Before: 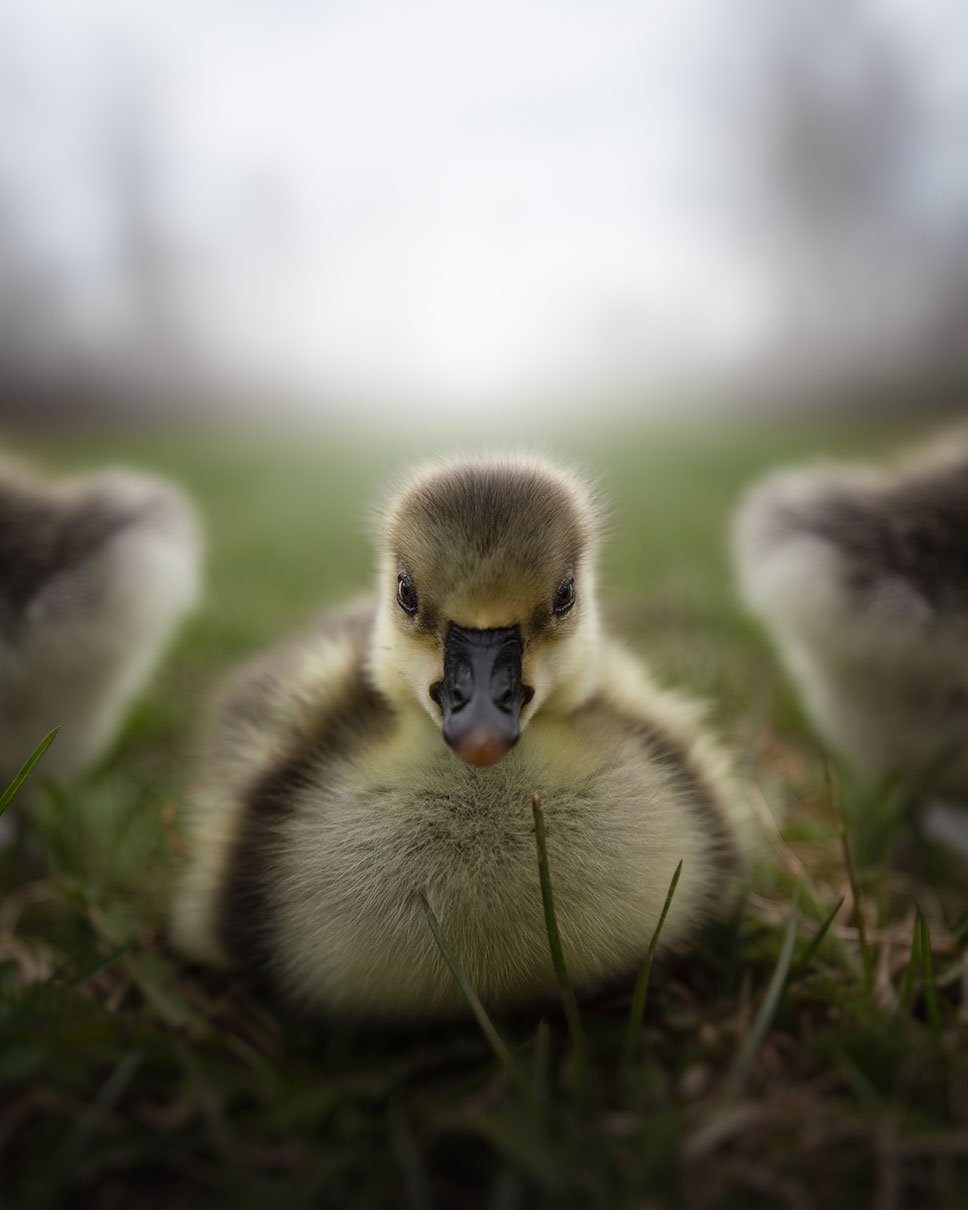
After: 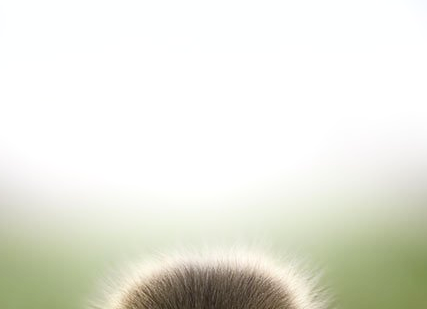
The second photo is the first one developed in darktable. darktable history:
exposure: exposure 0.377 EV, compensate highlight preservation false
haze removal: compatibility mode true, adaptive false
crop: left 28.96%, top 16.819%, right 26.843%, bottom 57.578%
shadows and highlights: shadows 0.117, highlights 40.83
